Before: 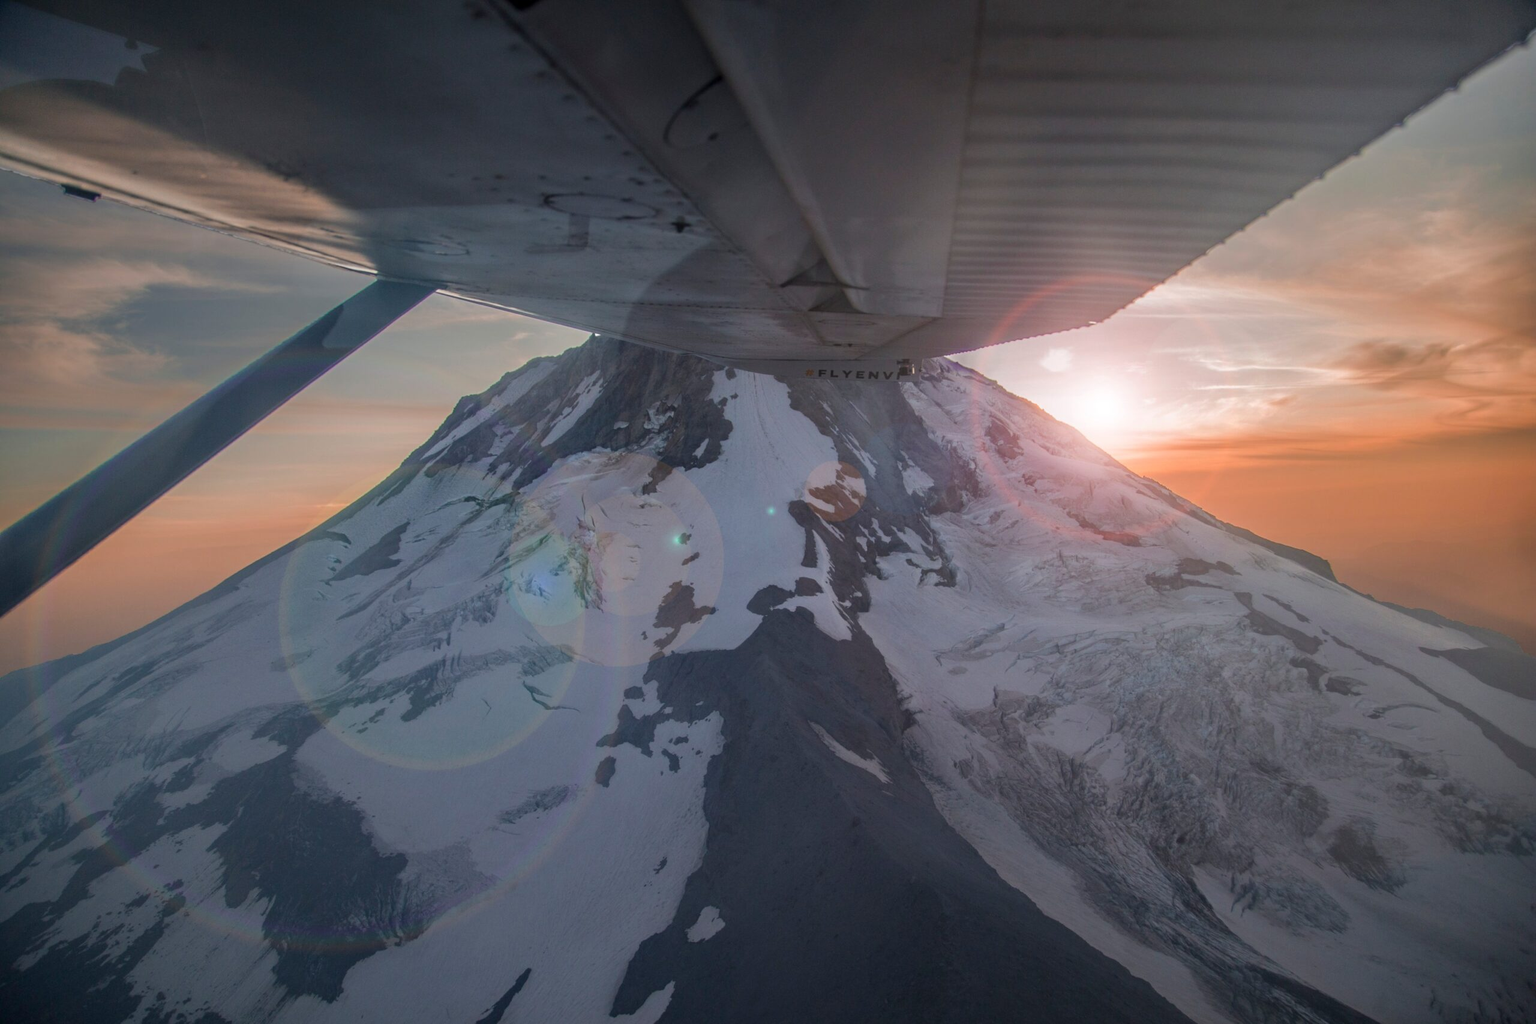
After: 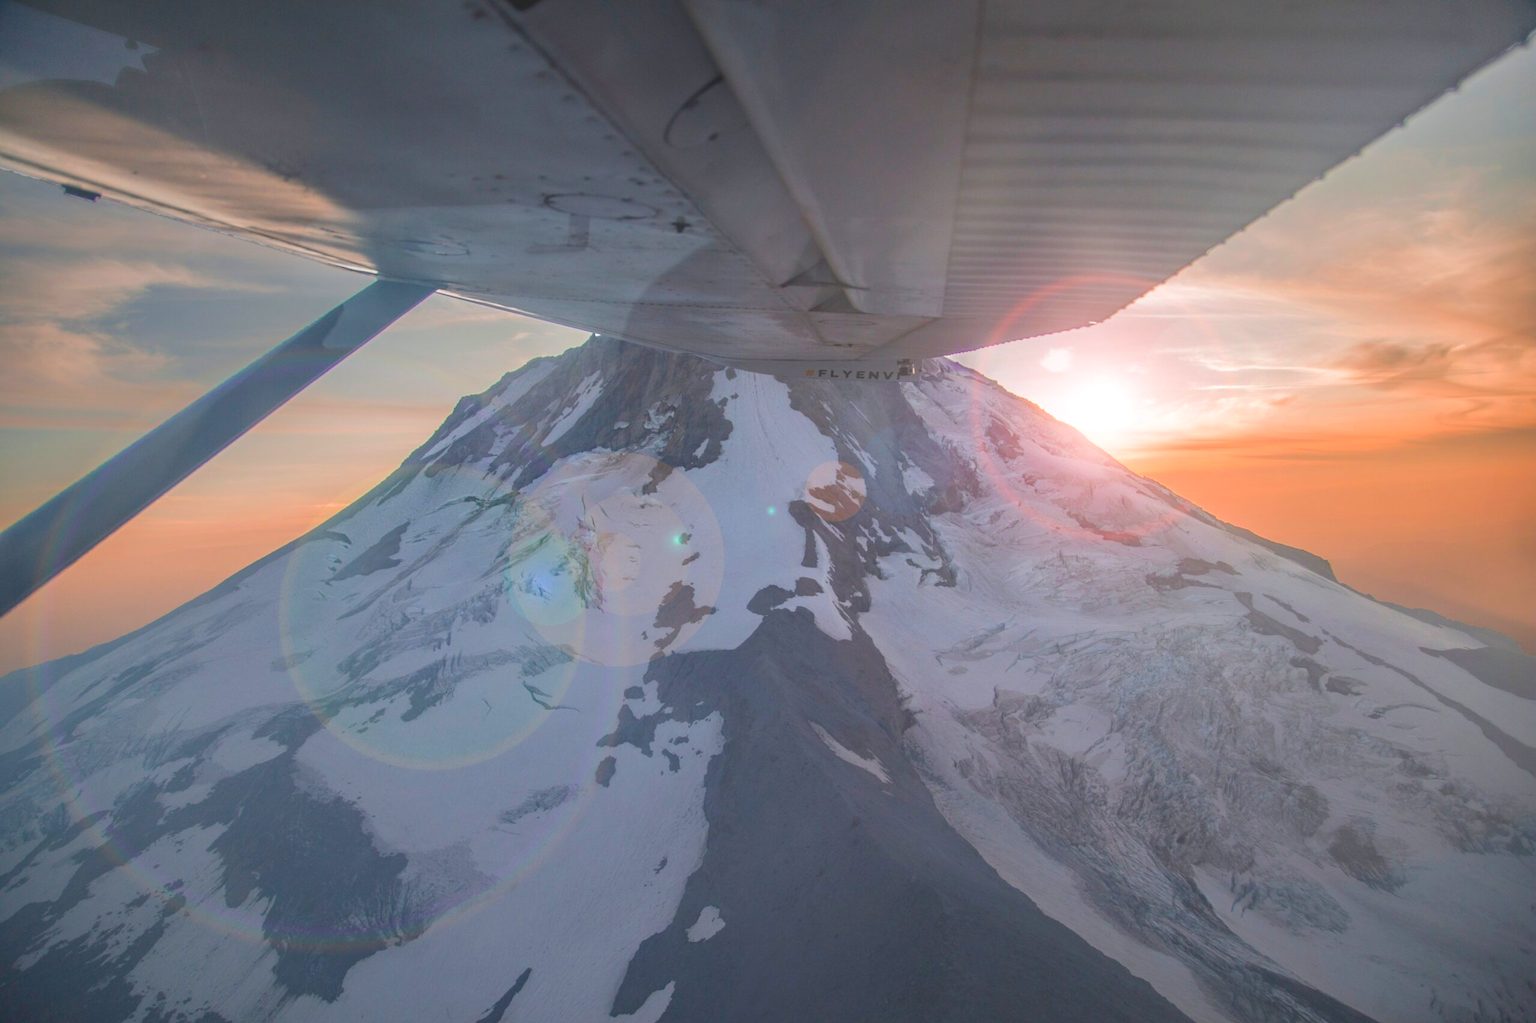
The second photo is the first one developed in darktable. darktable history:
exposure: black level correction 0, exposure 0.898 EV, compensate highlight preservation false
contrast brightness saturation: contrast -0.29
